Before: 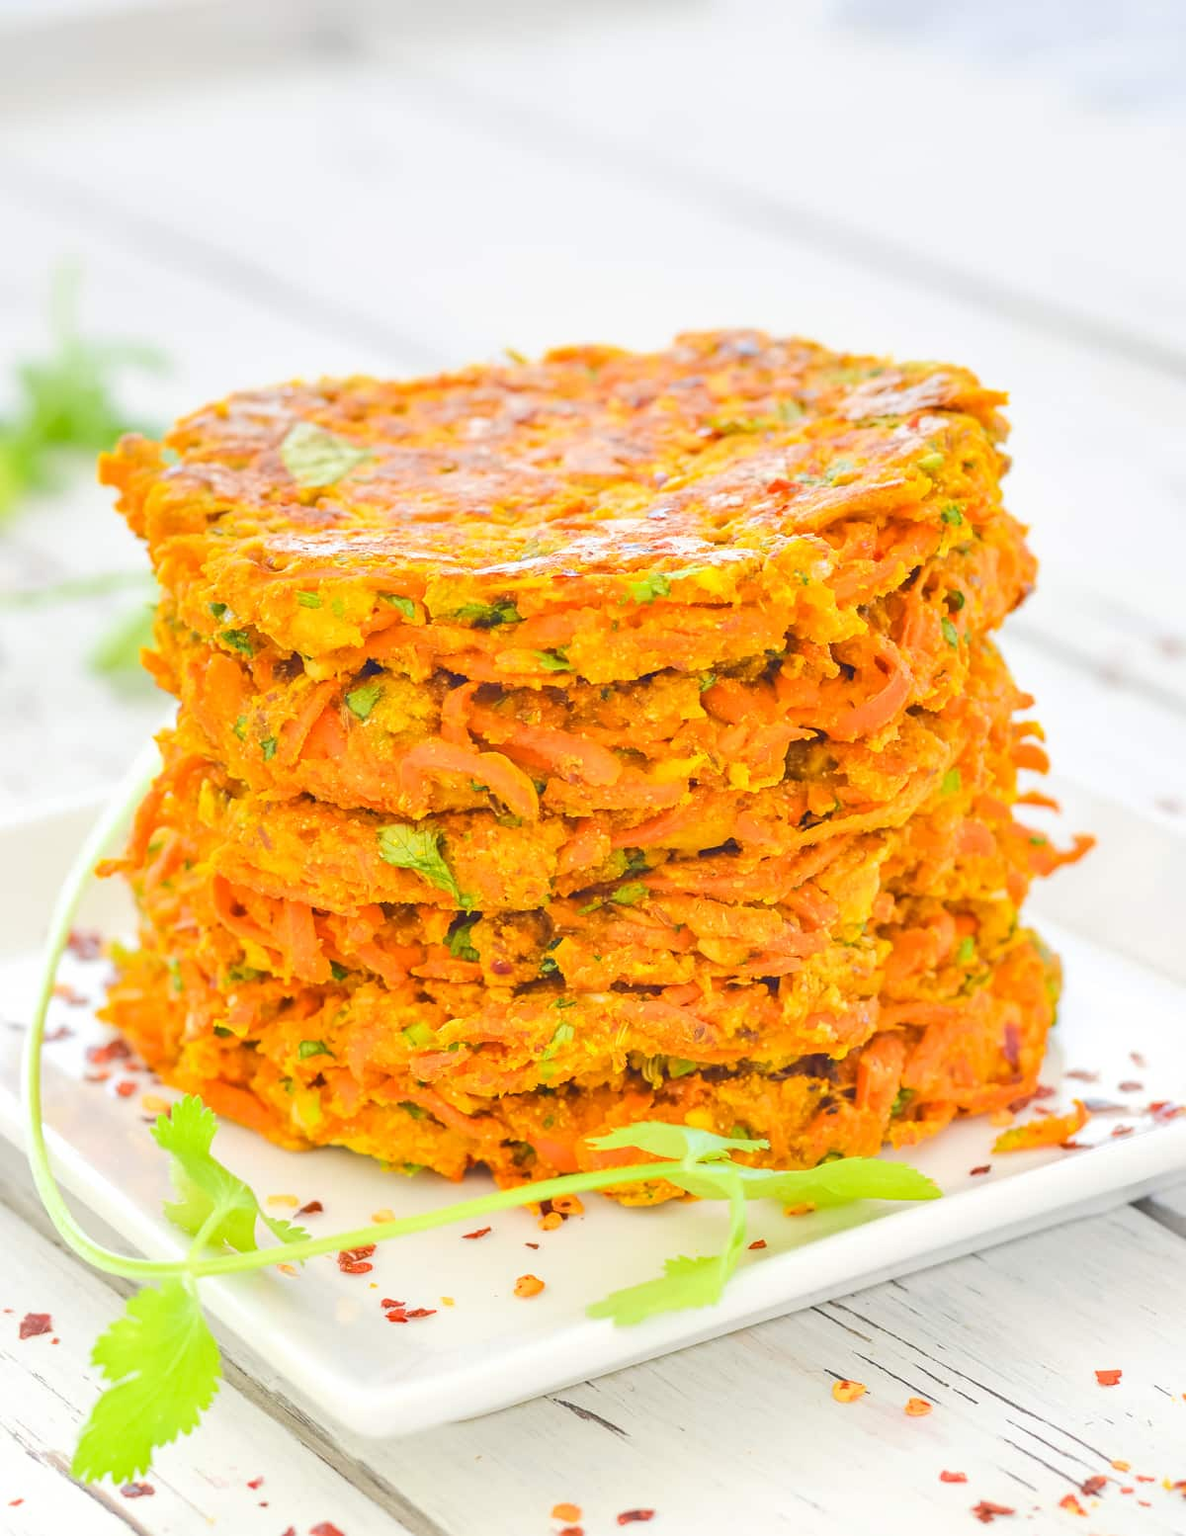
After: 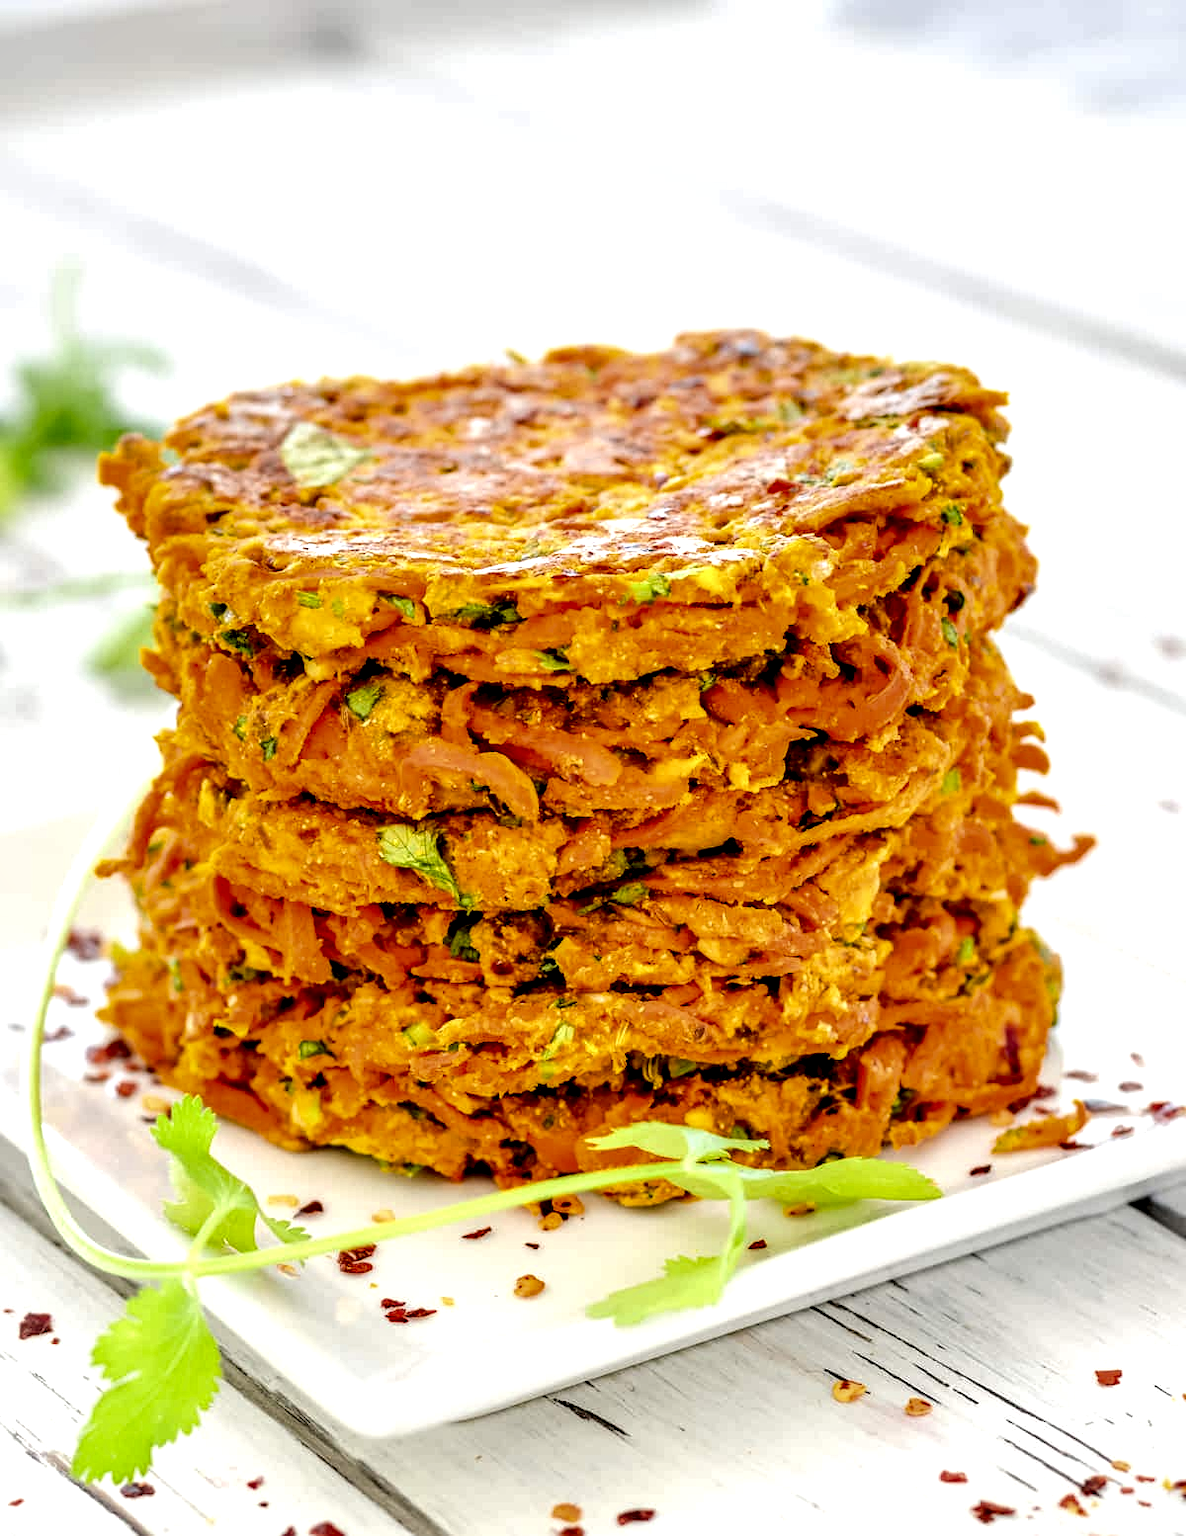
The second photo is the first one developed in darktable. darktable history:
local contrast: shadows 172%, detail 227%
